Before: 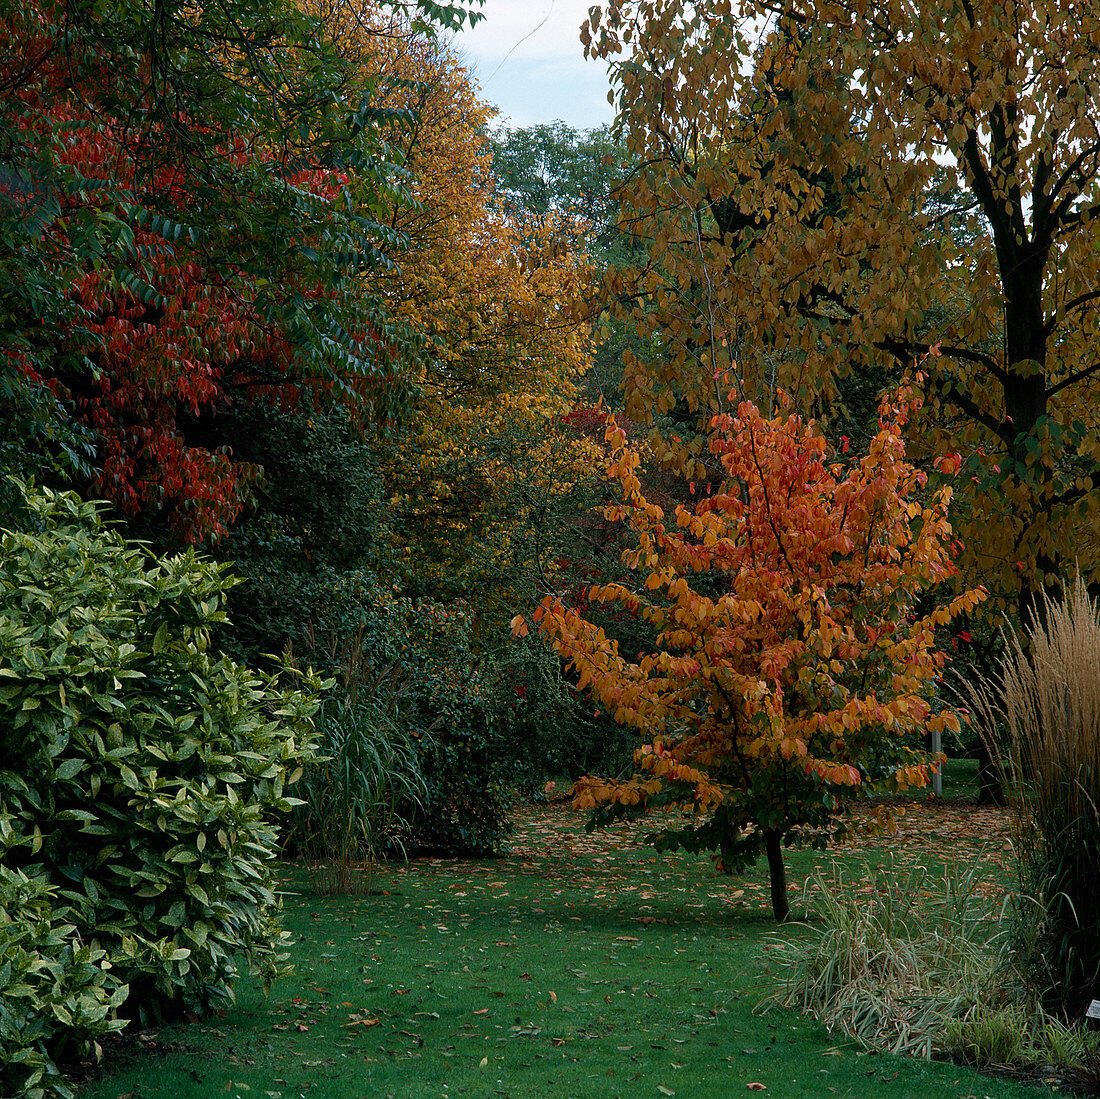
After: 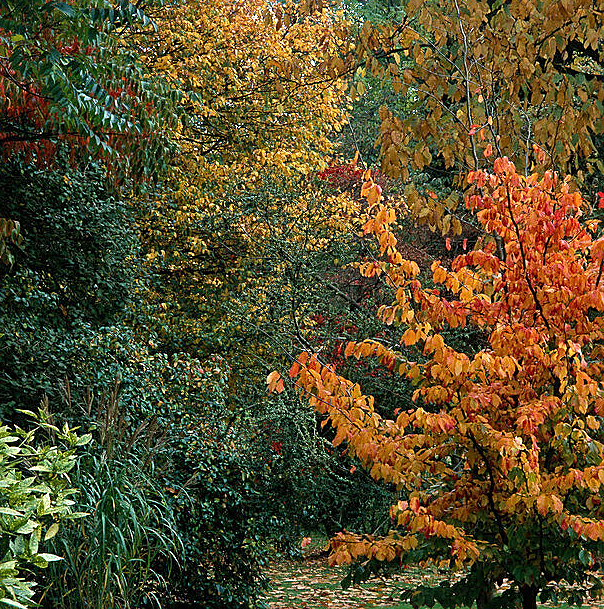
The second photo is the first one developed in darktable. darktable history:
crop and rotate: left 22.212%, top 22.281%, right 22.834%, bottom 22.225%
sharpen: on, module defaults
exposure: exposure 1.141 EV, compensate exposure bias true, compensate highlight preservation false
